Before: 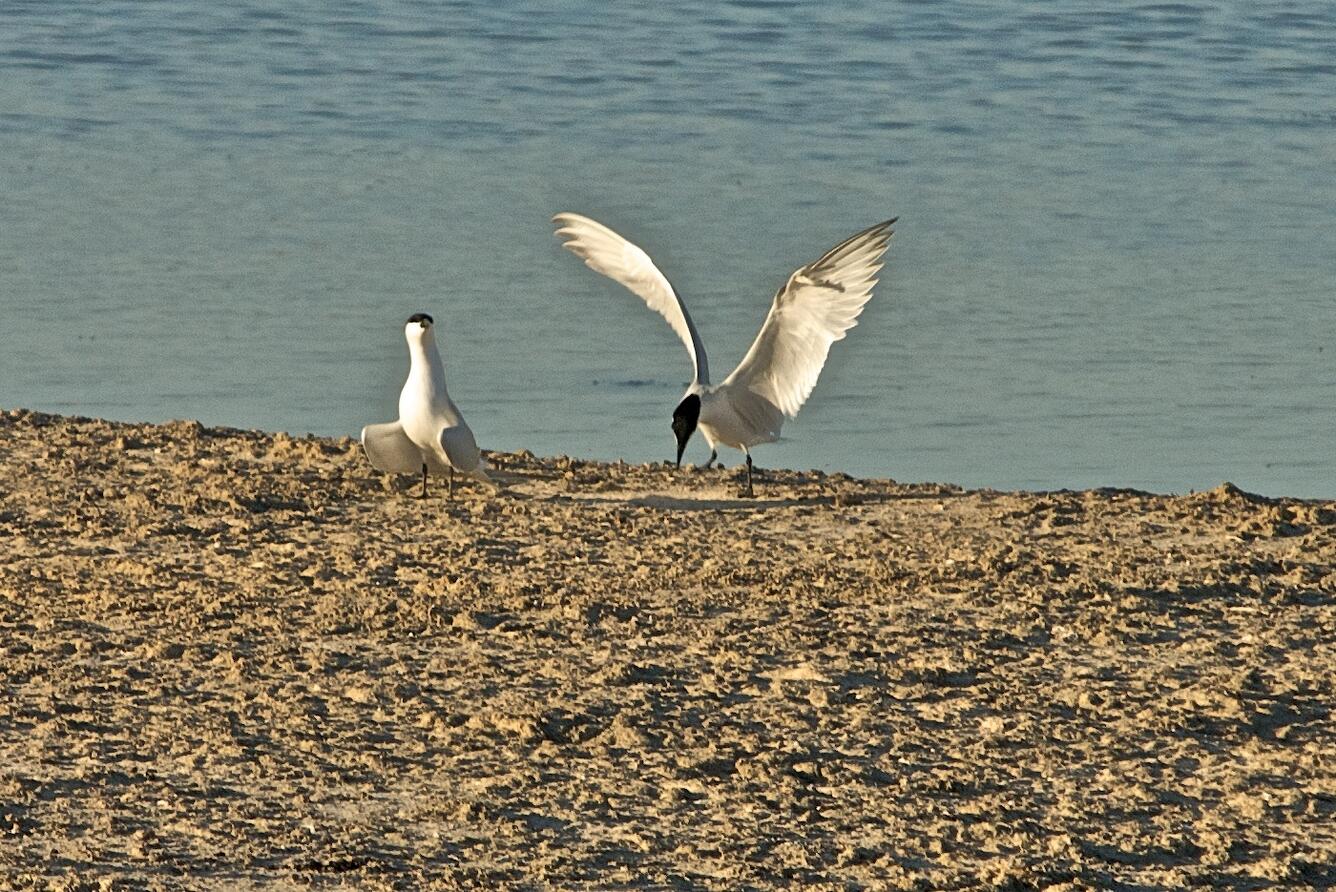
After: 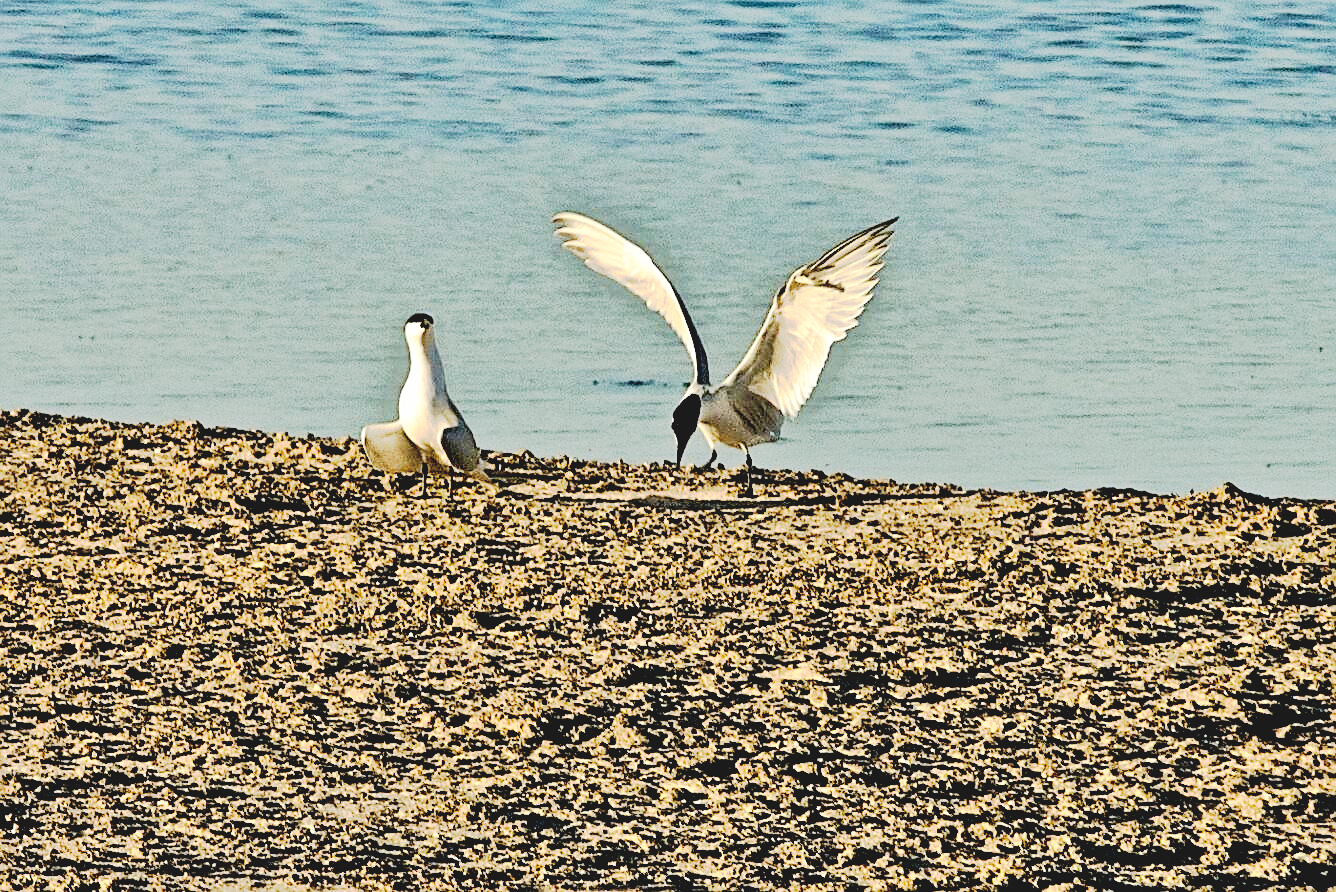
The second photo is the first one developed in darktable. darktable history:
tone curve: curves: ch0 [(0, 0) (0.003, 0.068) (0.011, 0.068) (0.025, 0.068) (0.044, 0.068) (0.069, 0.072) (0.1, 0.072) (0.136, 0.077) (0.177, 0.095) (0.224, 0.126) (0.277, 0.2) (0.335, 0.3) (0.399, 0.407) (0.468, 0.52) (0.543, 0.624) (0.623, 0.721) (0.709, 0.811) (0.801, 0.88) (0.898, 0.942) (1, 1)], color space Lab, linked channels, preserve colors none
sharpen: on, module defaults
base curve: curves: ch0 [(0.065, 0.026) (0.236, 0.358) (0.53, 0.546) (0.777, 0.841) (0.924, 0.992)], preserve colors none
